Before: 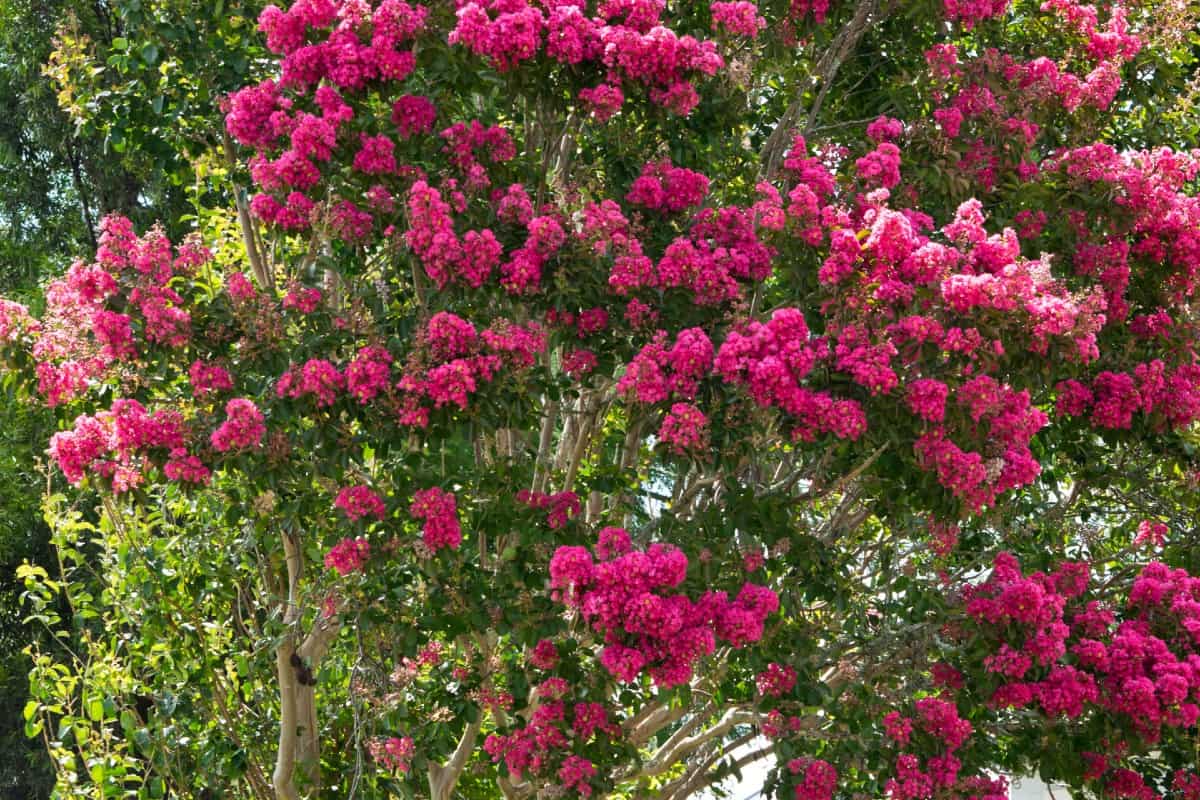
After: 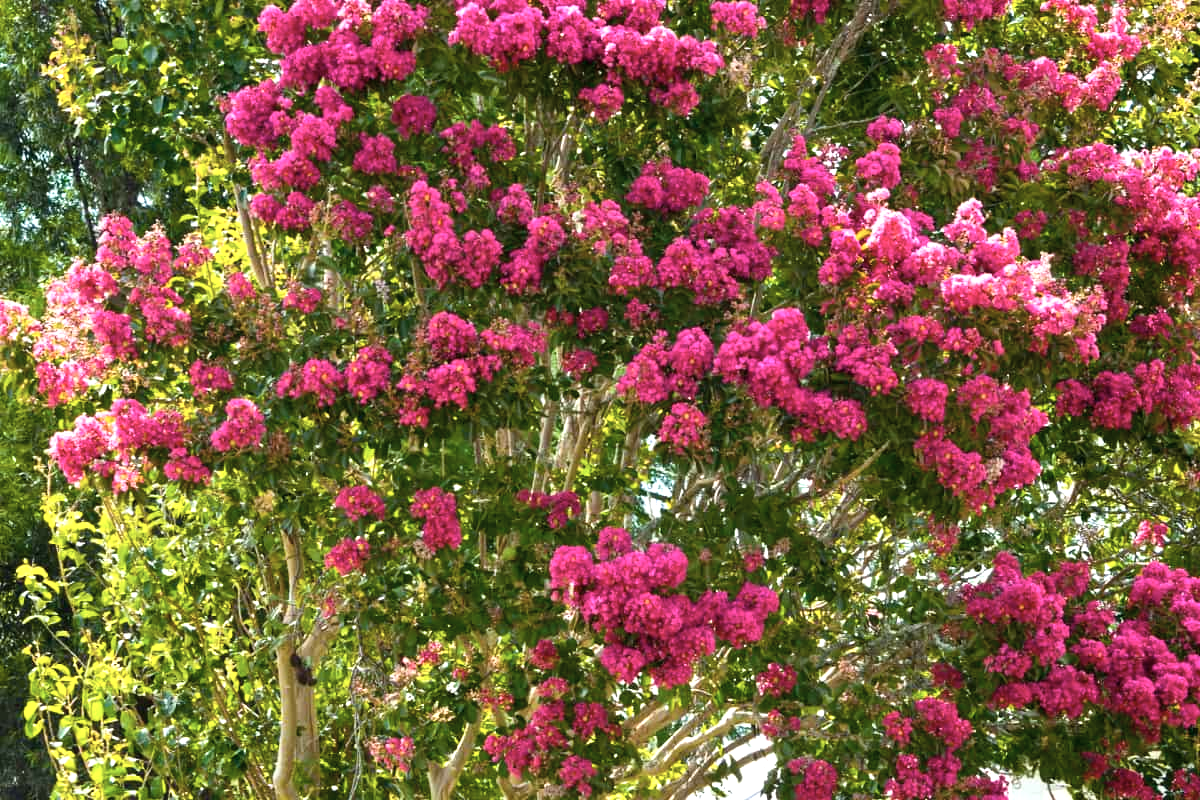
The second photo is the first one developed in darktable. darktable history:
contrast brightness saturation: contrast 0.099, saturation -0.369
color calibration: illuminant same as pipeline (D50), adaptation XYZ, x 0.346, y 0.358, temperature 5012.17 K
exposure: exposure 0.665 EV, compensate highlight preservation false
color balance rgb: linear chroma grading › global chroma 41.61%, perceptual saturation grading › global saturation 25.667%
